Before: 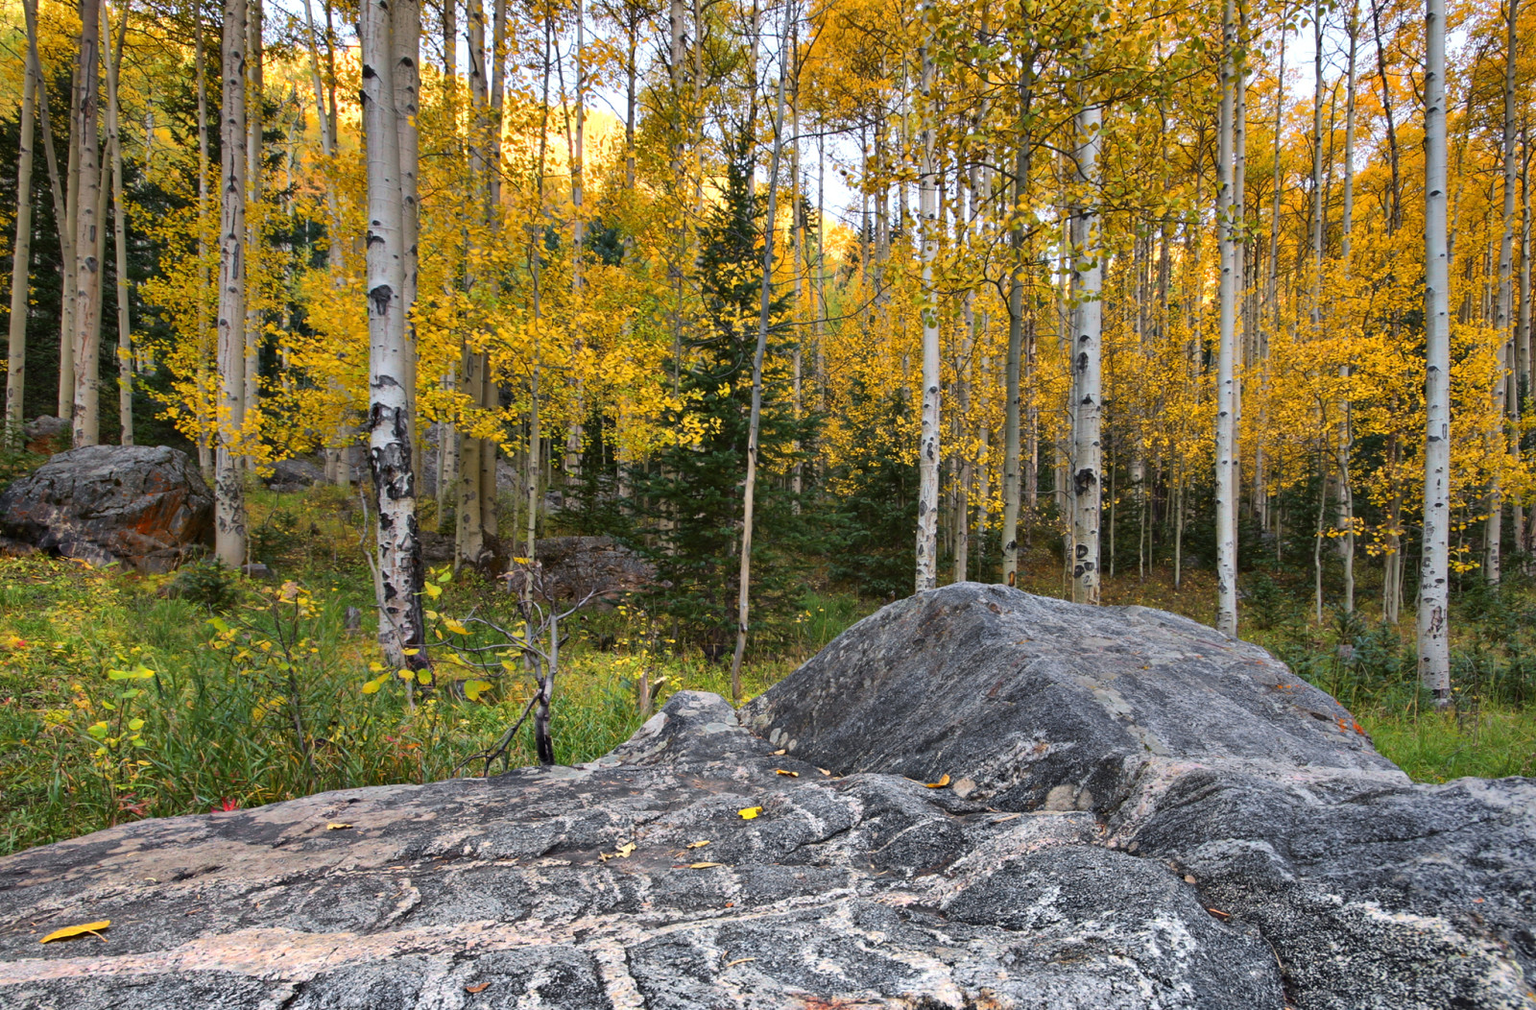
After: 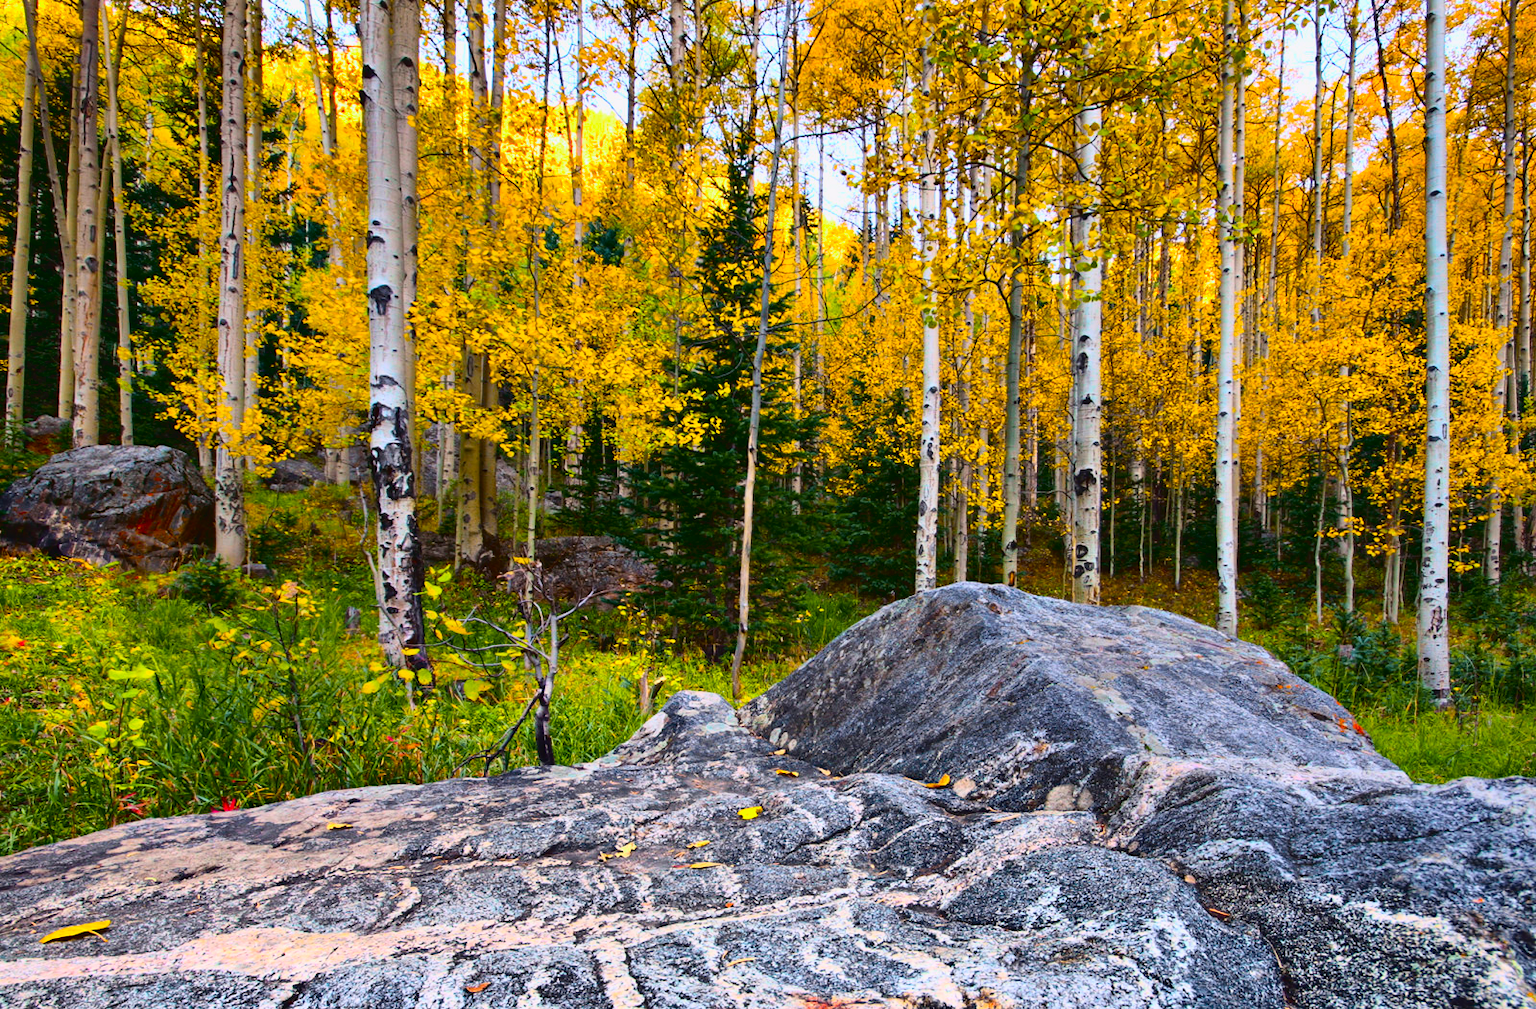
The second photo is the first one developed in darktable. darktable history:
tone curve: curves: ch0 [(0, 0.031) (0.139, 0.084) (0.311, 0.278) (0.495, 0.544) (0.718, 0.816) (0.841, 0.909) (1, 0.967)]; ch1 [(0, 0) (0.272, 0.249) (0.388, 0.385) (0.479, 0.456) (0.495, 0.497) (0.538, 0.55) (0.578, 0.595) (0.707, 0.778) (1, 1)]; ch2 [(0, 0) (0.125, 0.089) (0.353, 0.329) (0.443, 0.408) (0.502, 0.495) (0.56, 0.553) (0.608, 0.631) (1, 1)], color space Lab, independent channels, preserve colors none
color balance rgb: linear chroma grading › global chroma 15%, perceptual saturation grading › global saturation 30%
